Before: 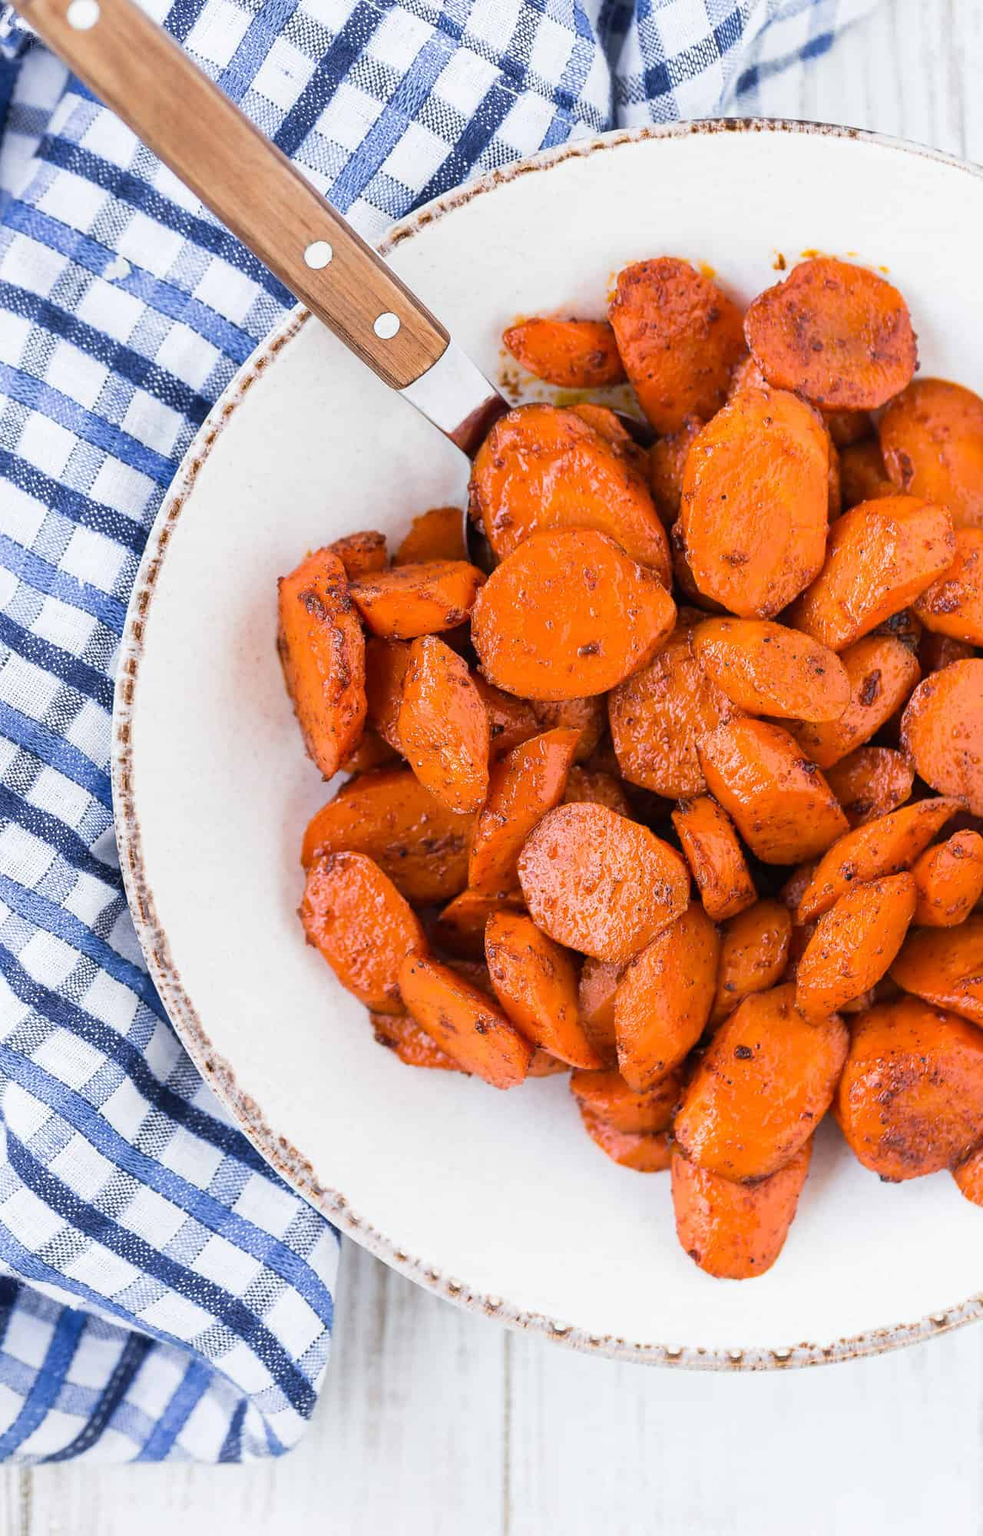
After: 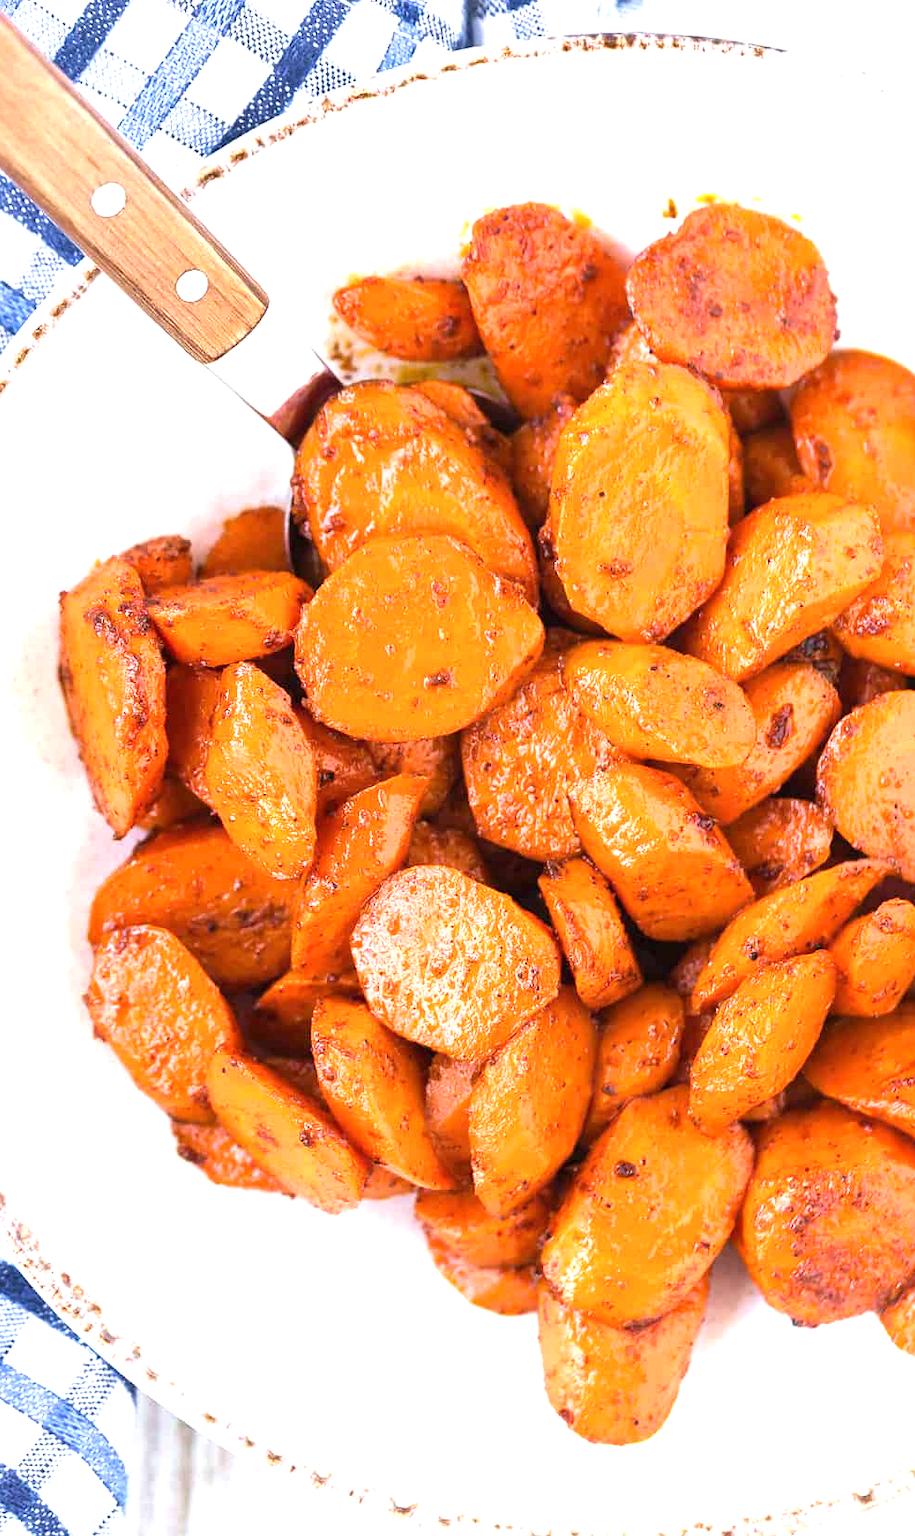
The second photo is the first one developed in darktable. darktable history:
crop: left 23.344%, top 5.909%, bottom 11.831%
velvia: on, module defaults
exposure: black level correction 0, exposure 1 EV, compensate highlight preservation false
